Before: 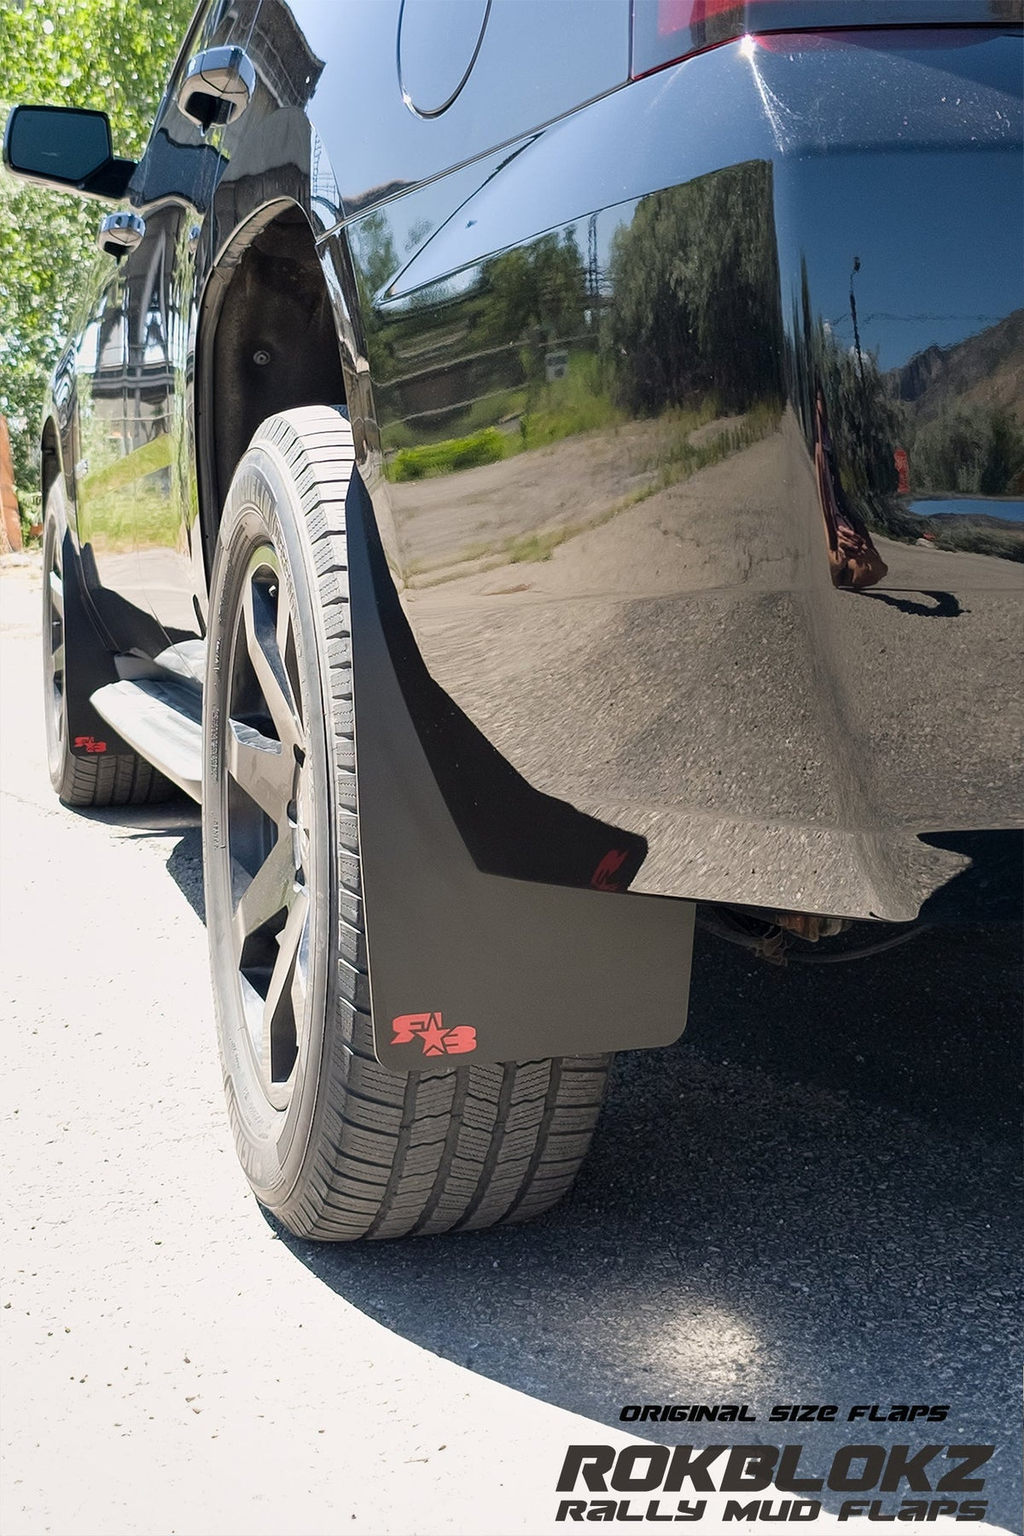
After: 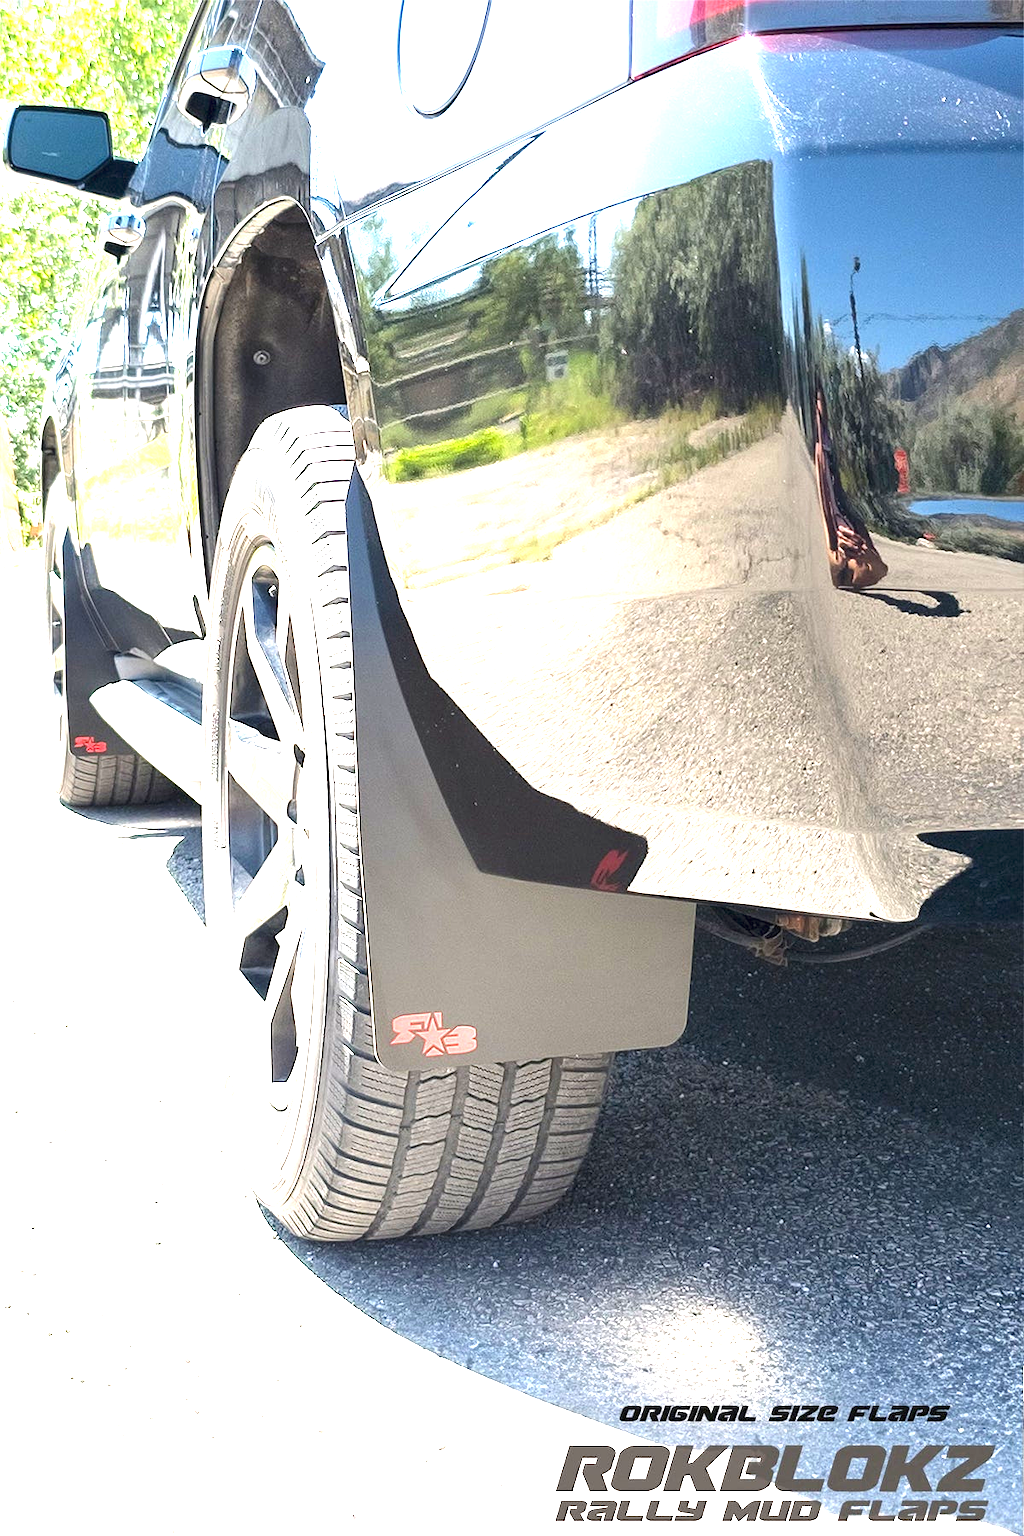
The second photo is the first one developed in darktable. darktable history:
exposure: black level correction 0, exposure 2.091 EV, compensate highlight preservation false
